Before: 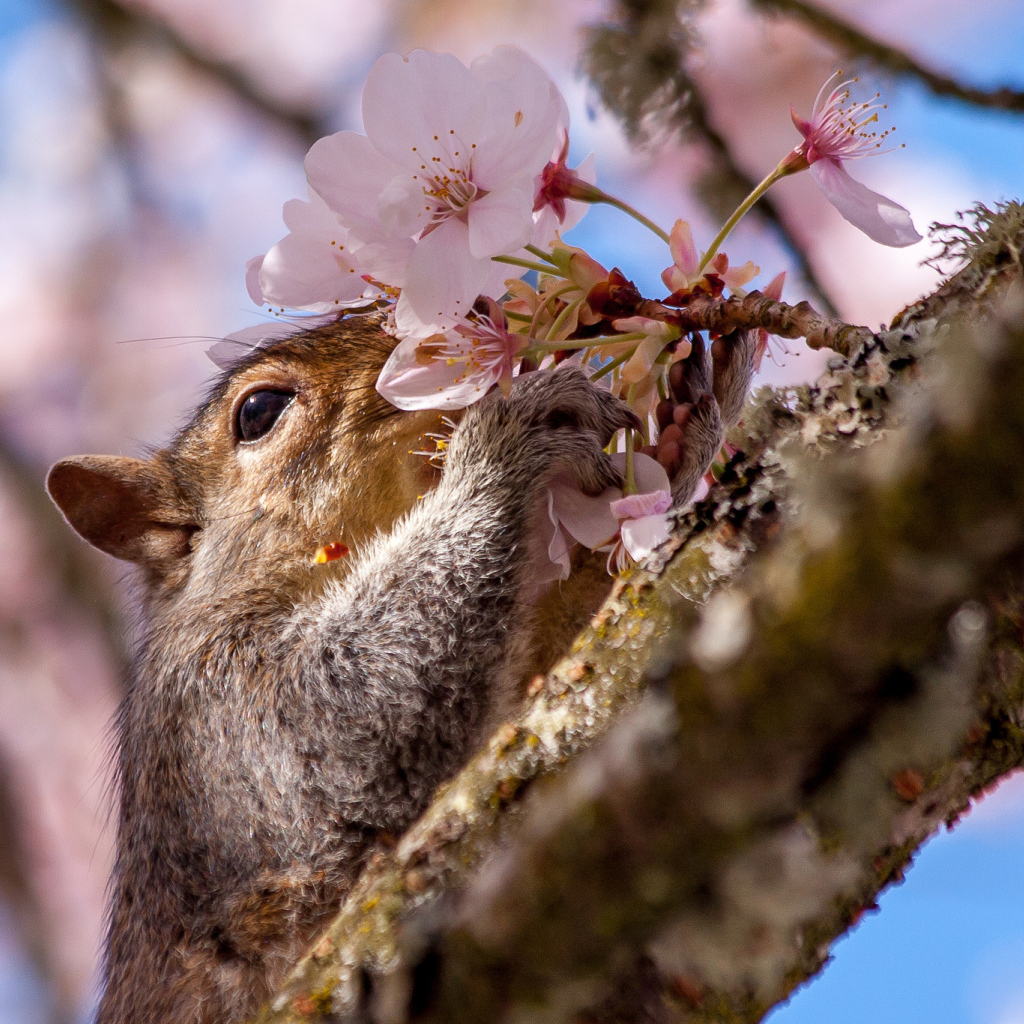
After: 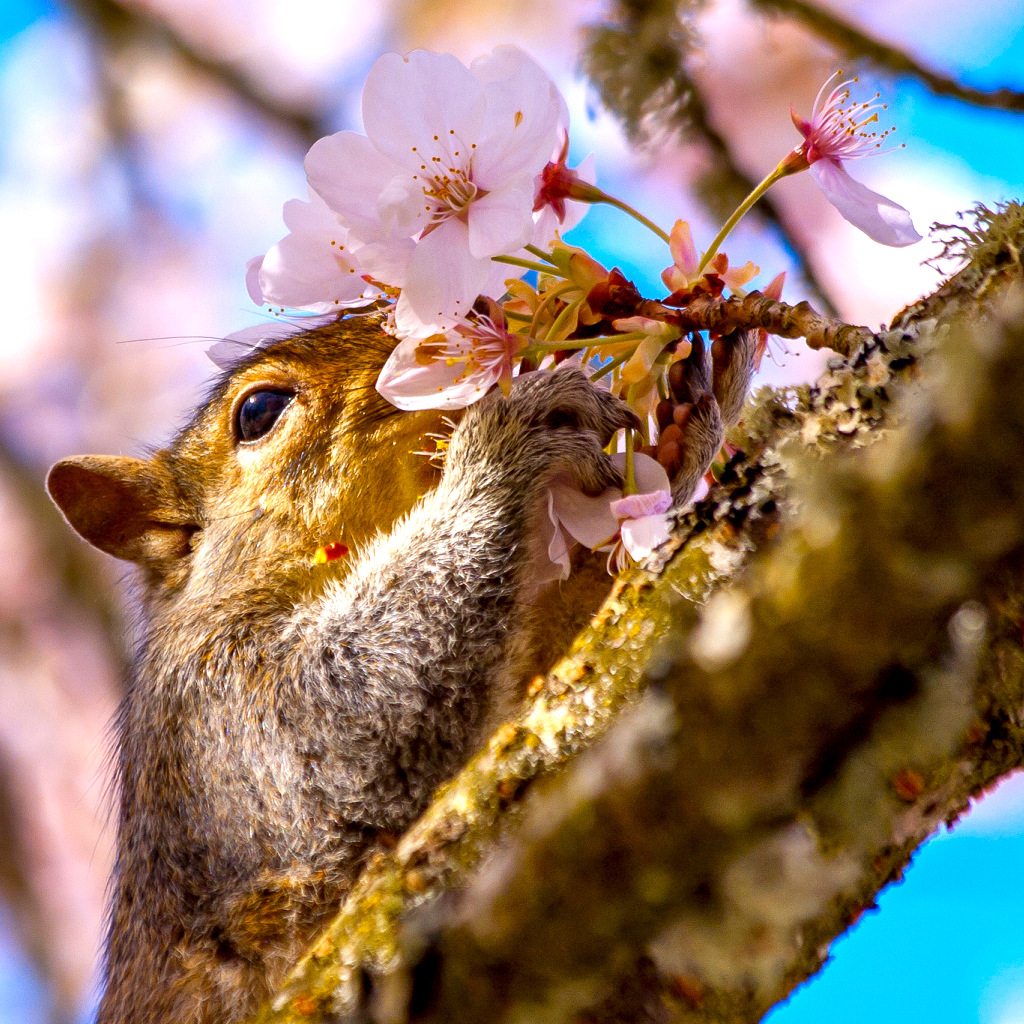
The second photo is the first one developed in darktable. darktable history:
exposure: black level correction 0.001, exposure 0.5 EV, compensate exposure bias true, compensate highlight preservation false
local contrast: mode bilateral grid, contrast 20, coarseness 50, detail 120%, midtone range 0.2
color contrast: green-magenta contrast 1.12, blue-yellow contrast 1.95, unbound 0
